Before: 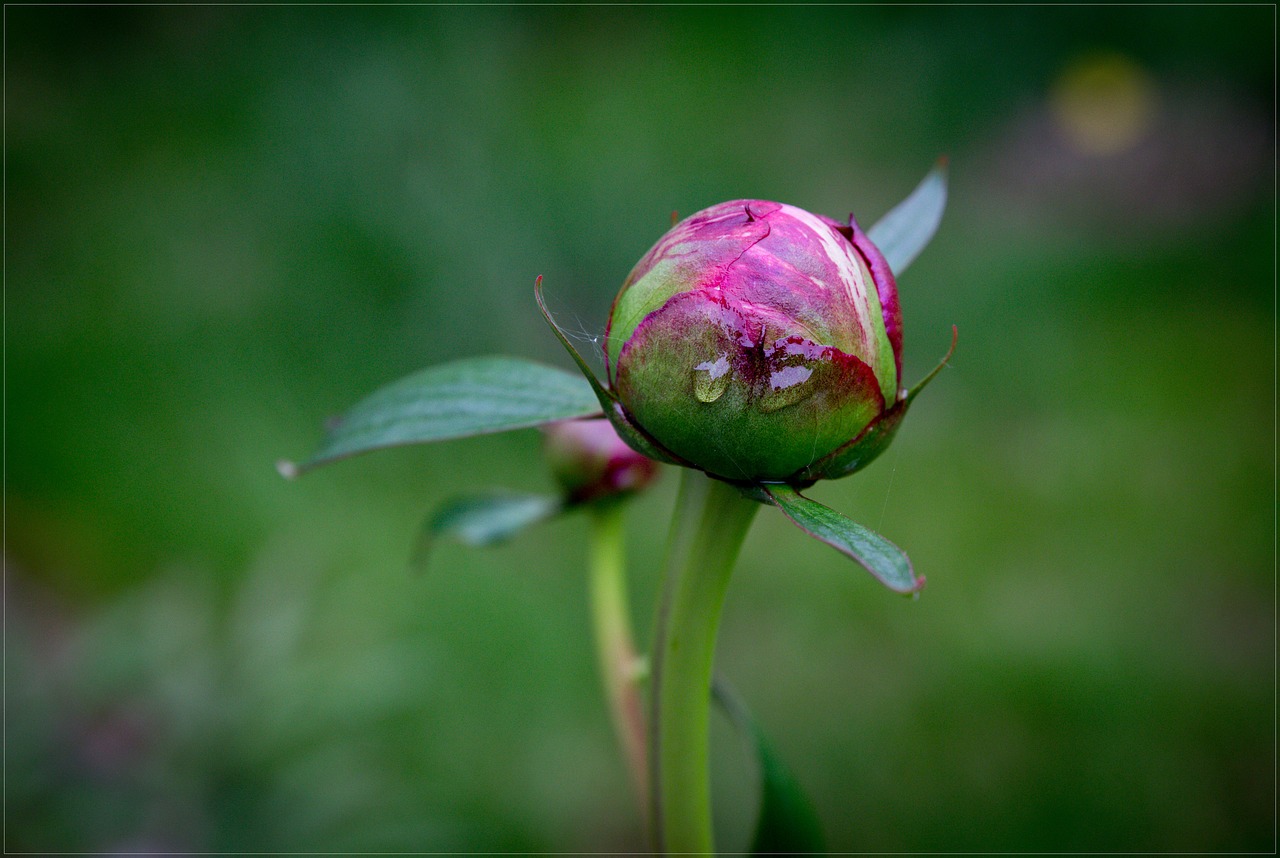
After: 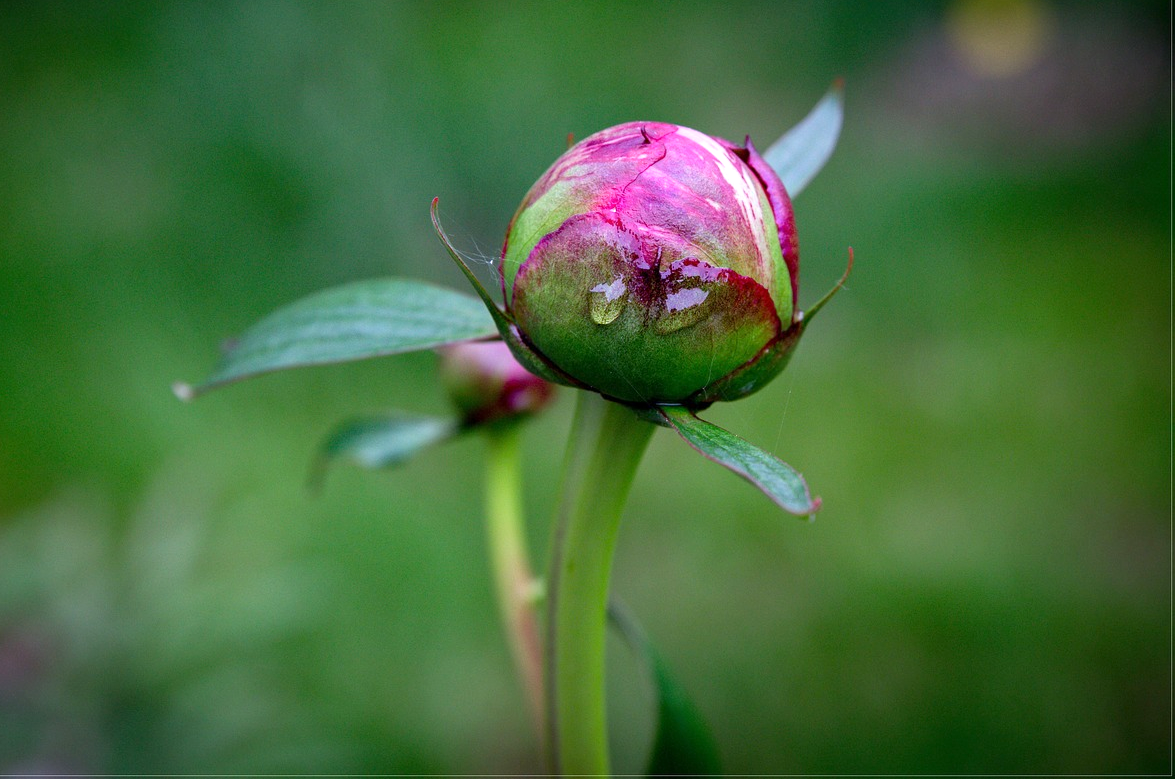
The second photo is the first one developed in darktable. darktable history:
exposure: exposure 0.461 EV, compensate highlight preservation false
crop and rotate: left 8.136%, top 9.146%
